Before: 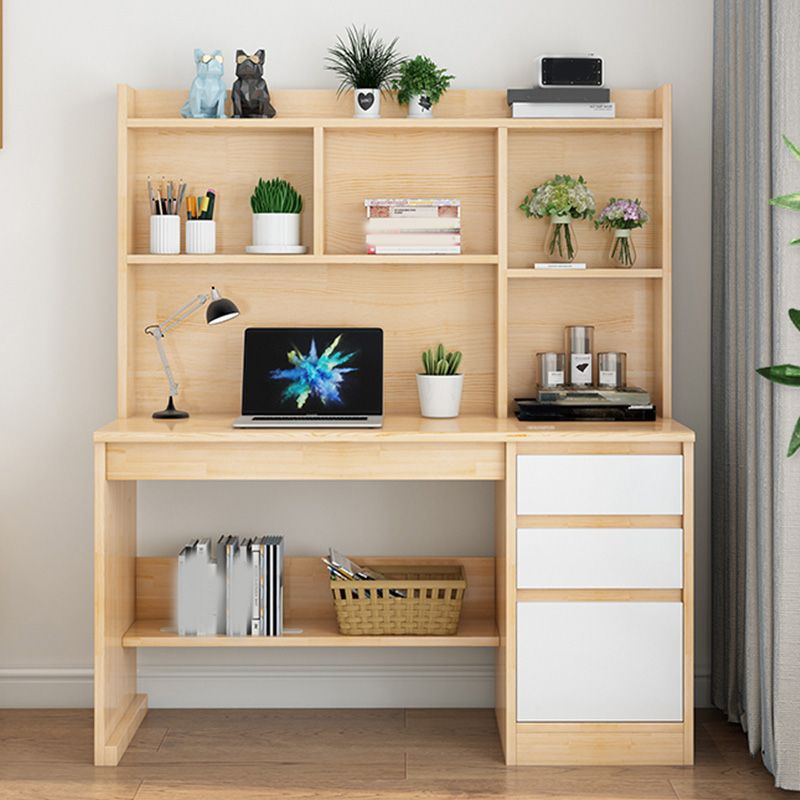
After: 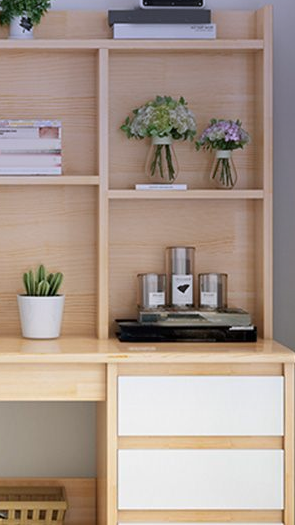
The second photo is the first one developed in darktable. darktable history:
crop and rotate: left 49.936%, top 10.094%, right 13.136%, bottom 24.256%
graduated density: hue 238.83°, saturation 50%
